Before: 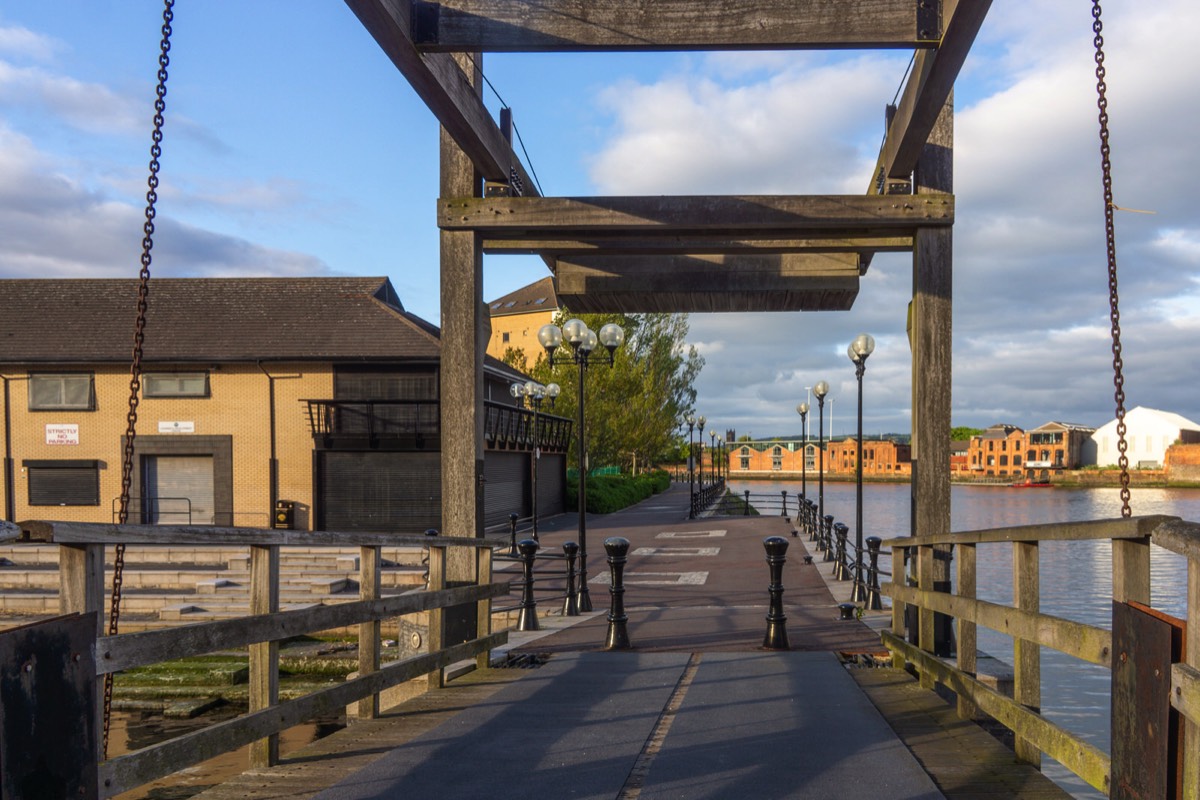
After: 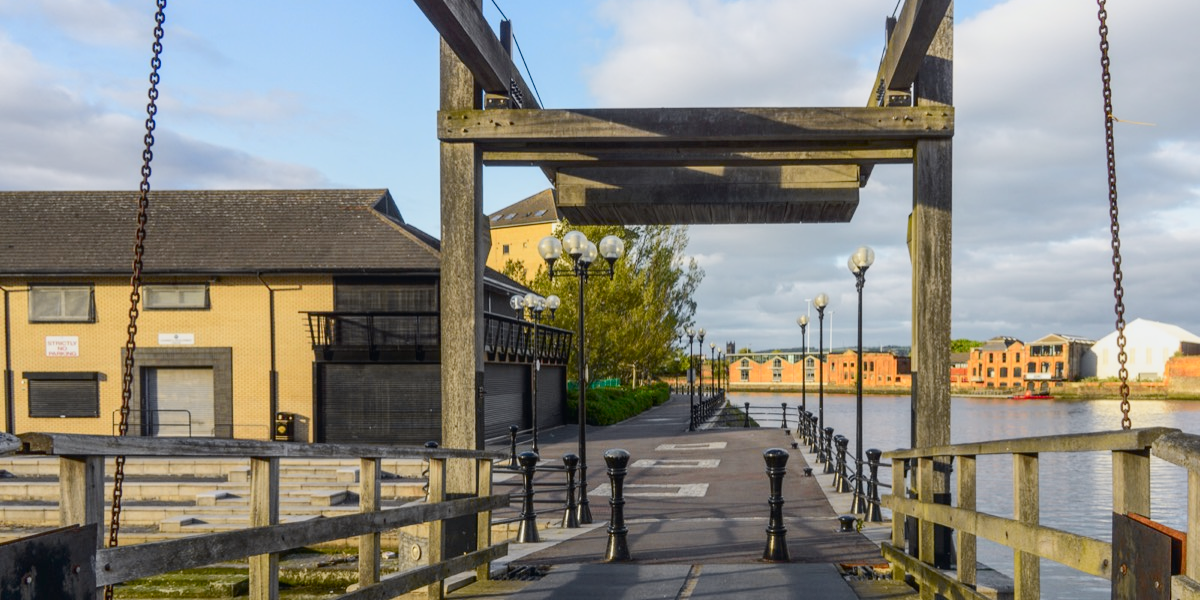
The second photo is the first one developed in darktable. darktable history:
exposure: black level correction 0.002, compensate highlight preservation false
crop: top 11.015%, bottom 13.888%
tone curve: curves: ch0 [(0, 0.02) (0.063, 0.058) (0.262, 0.243) (0.447, 0.468) (0.544, 0.596) (0.805, 0.823) (1, 0.952)]; ch1 [(0, 0) (0.339, 0.31) (0.417, 0.401) (0.452, 0.455) (0.482, 0.483) (0.502, 0.499) (0.517, 0.506) (0.55, 0.542) (0.588, 0.604) (0.729, 0.782) (1, 1)]; ch2 [(0, 0) (0.346, 0.34) (0.431, 0.45) (0.485, 0.487) (0.5, 0.496) (0.527, 0.526) (0.56, 0.574) (0.613, 0.642) (0.679, 0.703) (1, 1)], color space Lab, independent channels, preserve colors none
